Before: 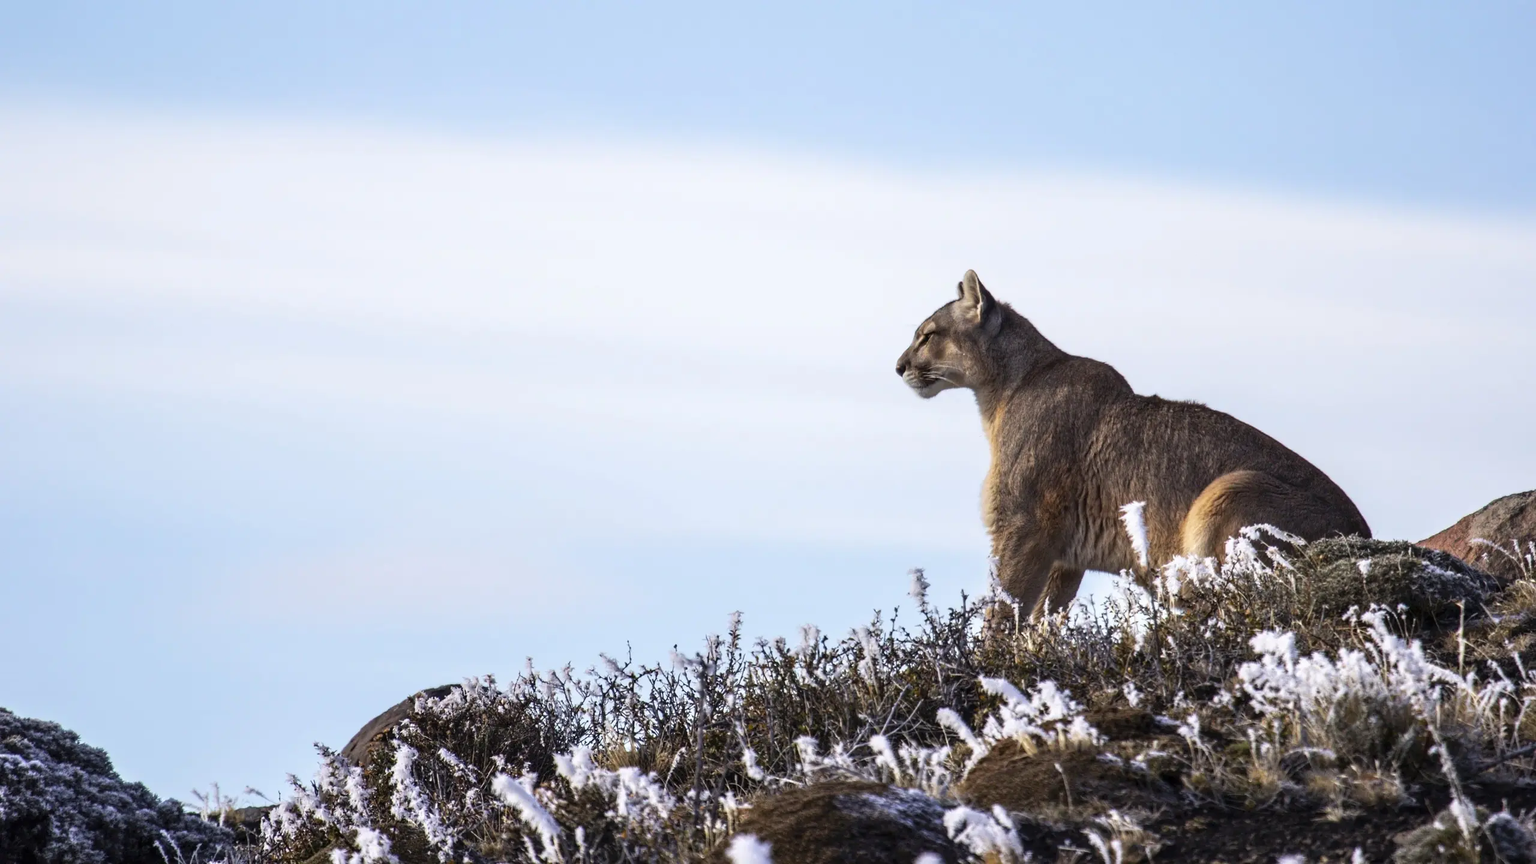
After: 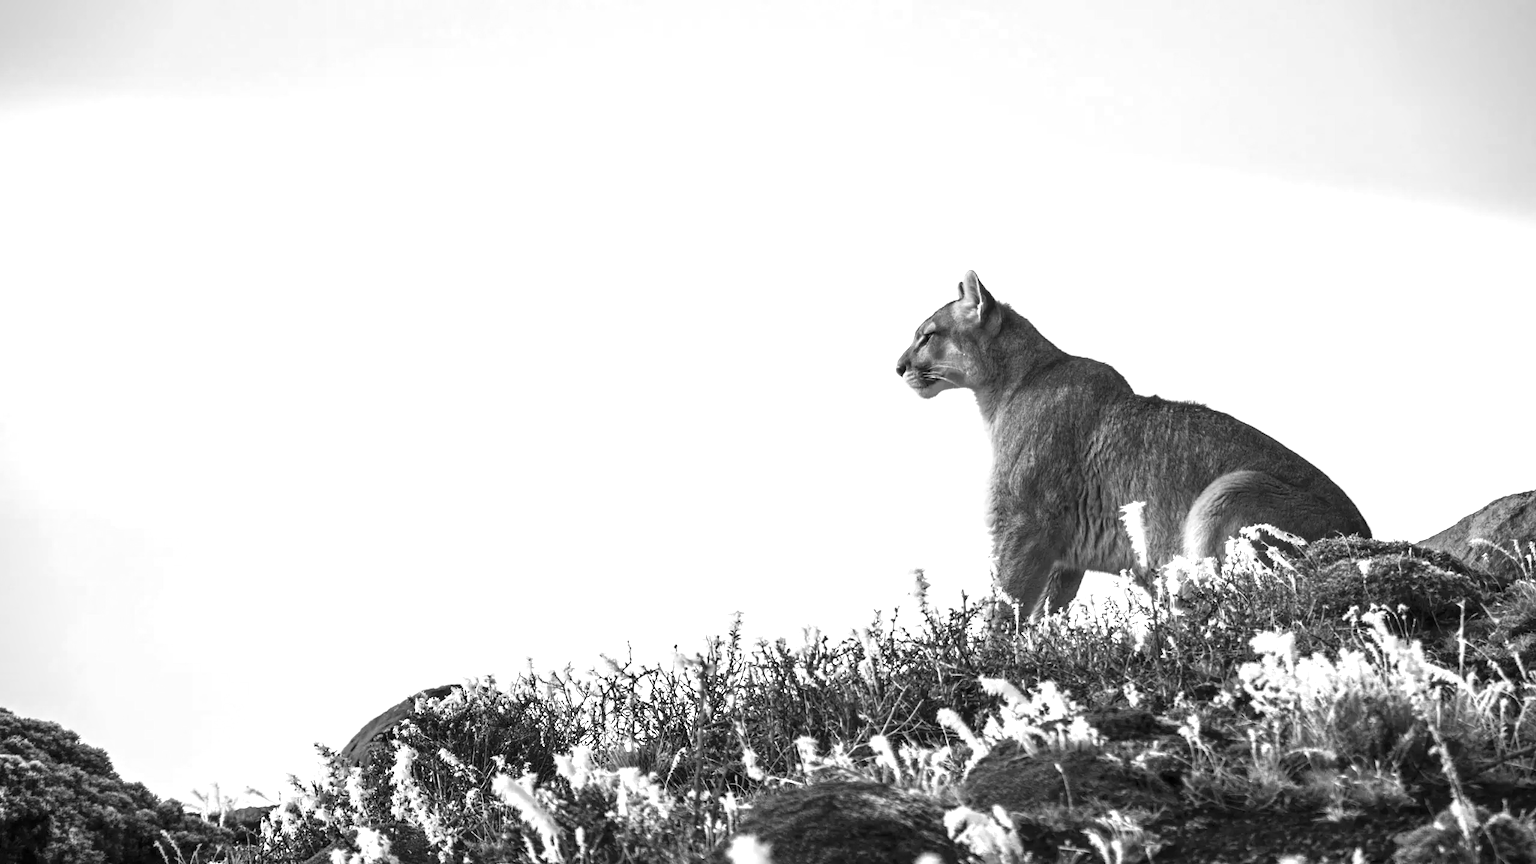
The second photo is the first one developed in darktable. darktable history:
exposure: exposure 0.781 EV, compensate highlight preservation false
monochrome: on, module defaults
vignetting: fall-off start 92.6%, brightness -0.52, saturation -0.51, center (-0.012, 0)
color zones: curves: ch0 [(0, 0.444) (0.143, 0.442) (0.286, 0.441) (0.429, 0.441) (0.571, 0.441) (0.714, 0.441) (0.857, 0.442) (1, 0.444)]
